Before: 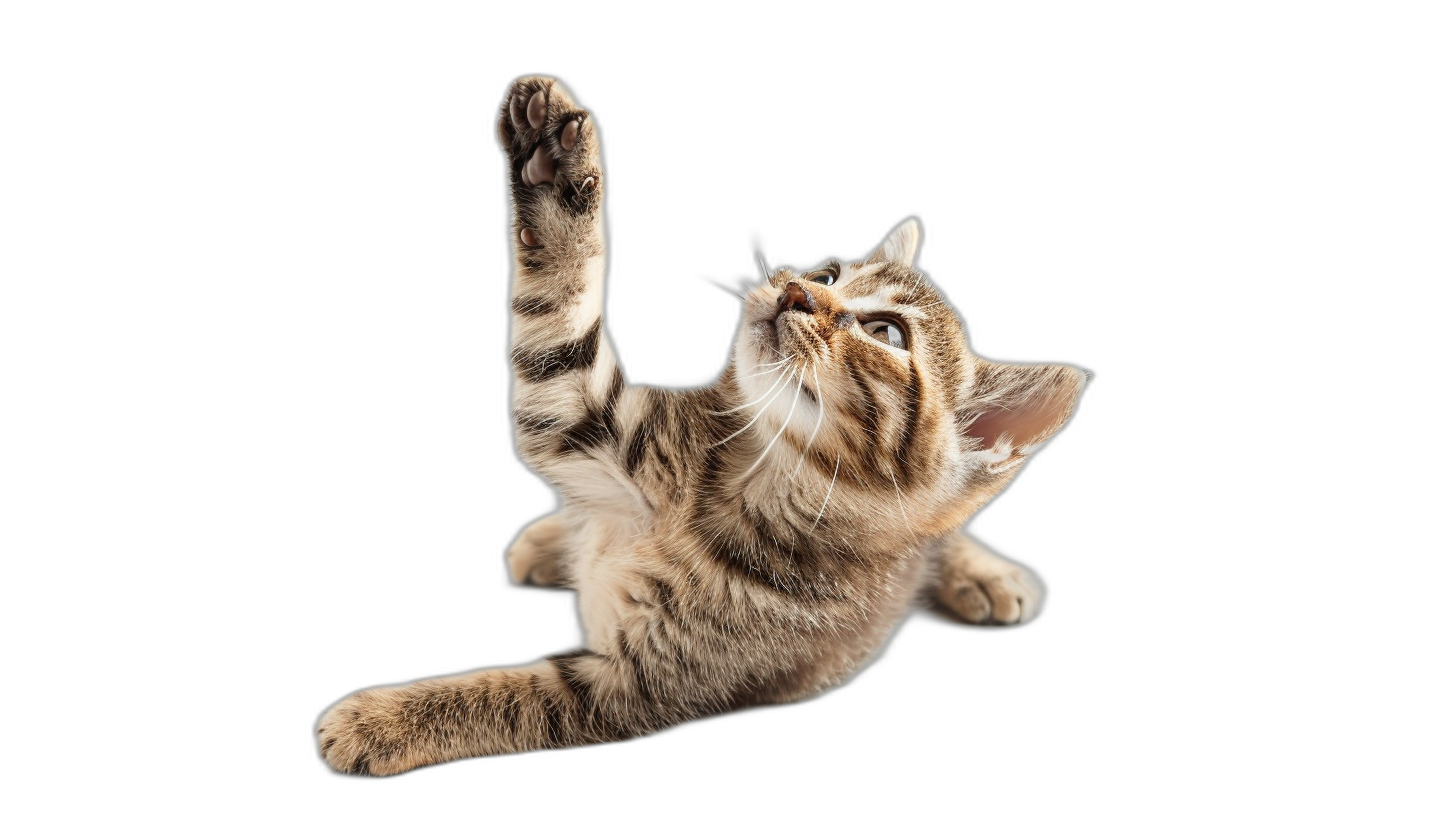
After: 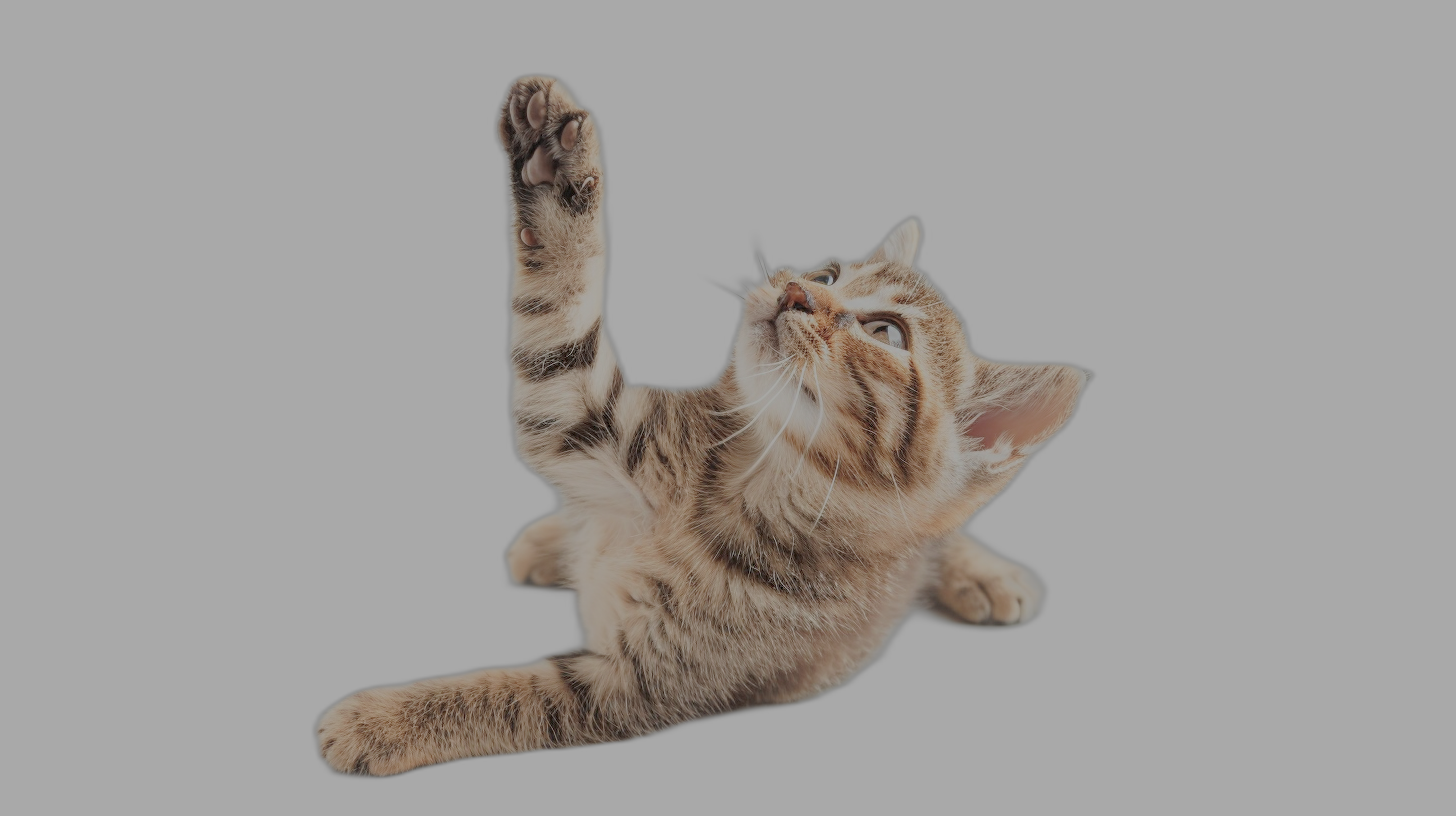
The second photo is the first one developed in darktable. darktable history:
filmic rgb: black relative exposure -15.88 EV, white relative exposure 7.98 EV, hardness 4.1, latitude 49.83%, contrast 0.512
